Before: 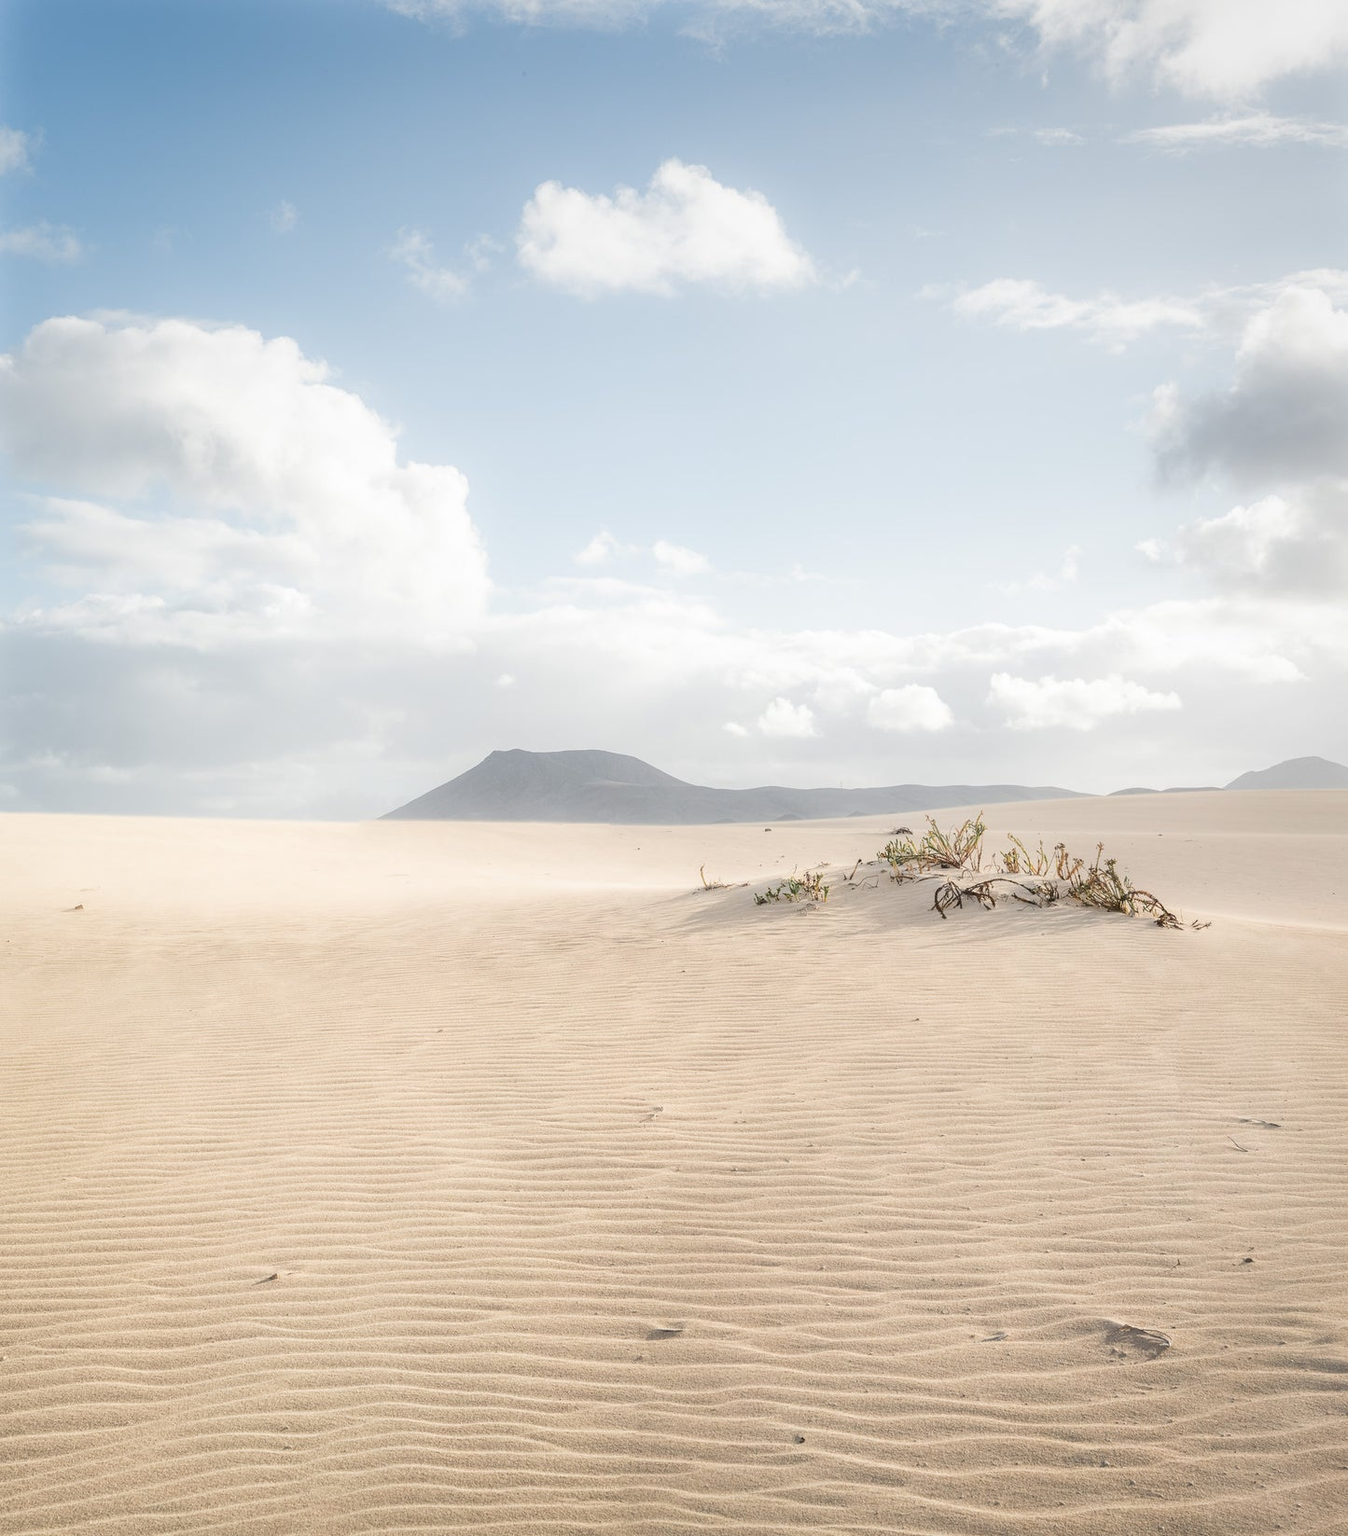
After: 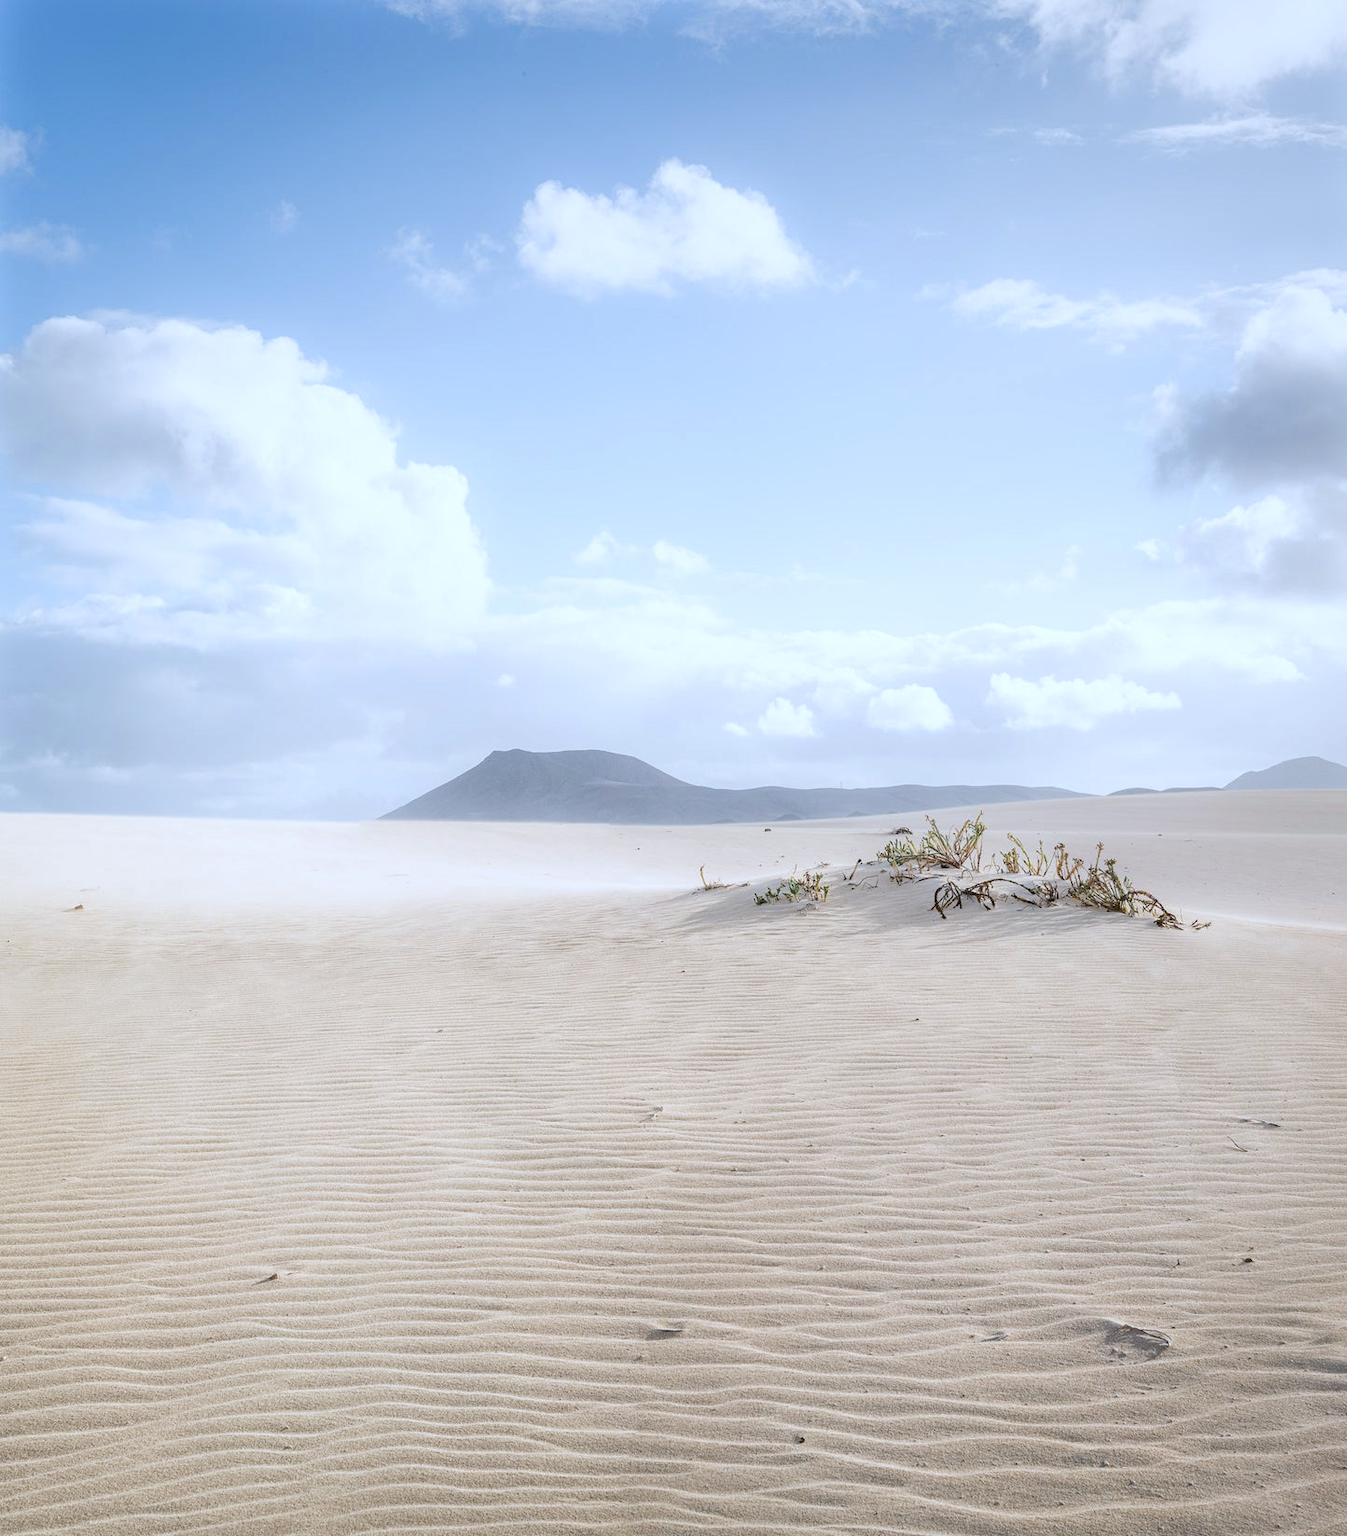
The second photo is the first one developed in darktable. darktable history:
haze removal: compatibility mode true, adaptive false
white balance: red 0.926, green 1.003, blue 1.133
